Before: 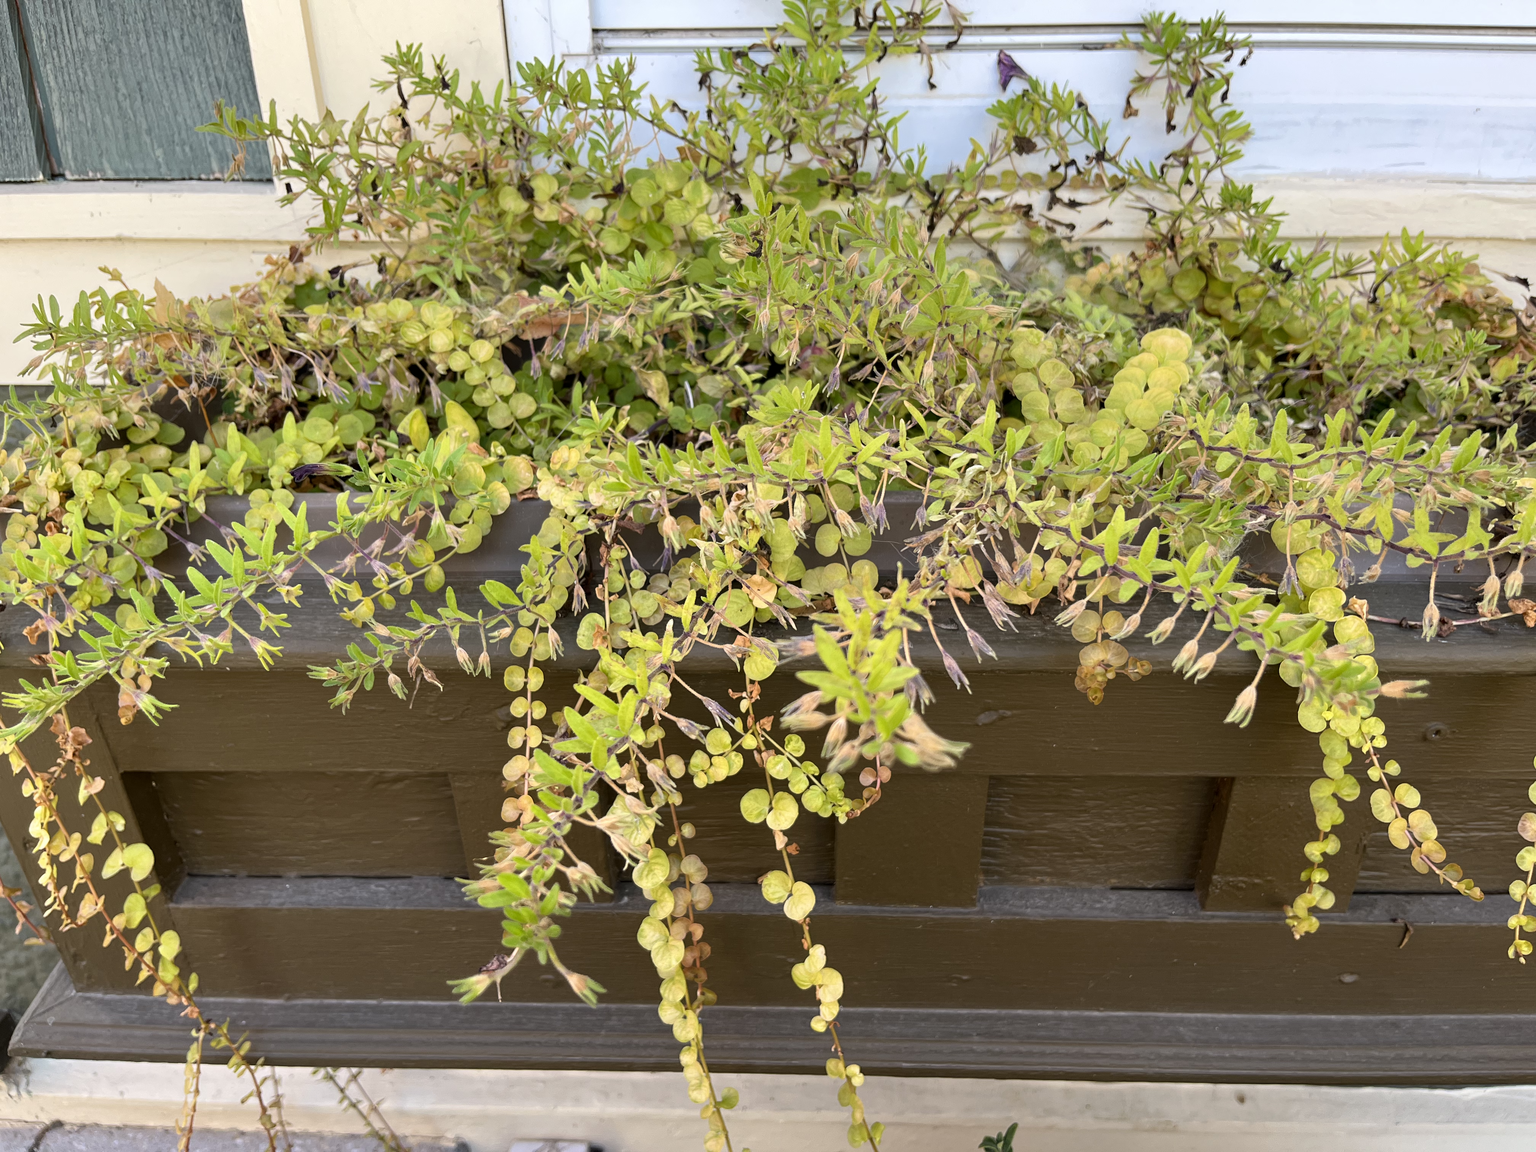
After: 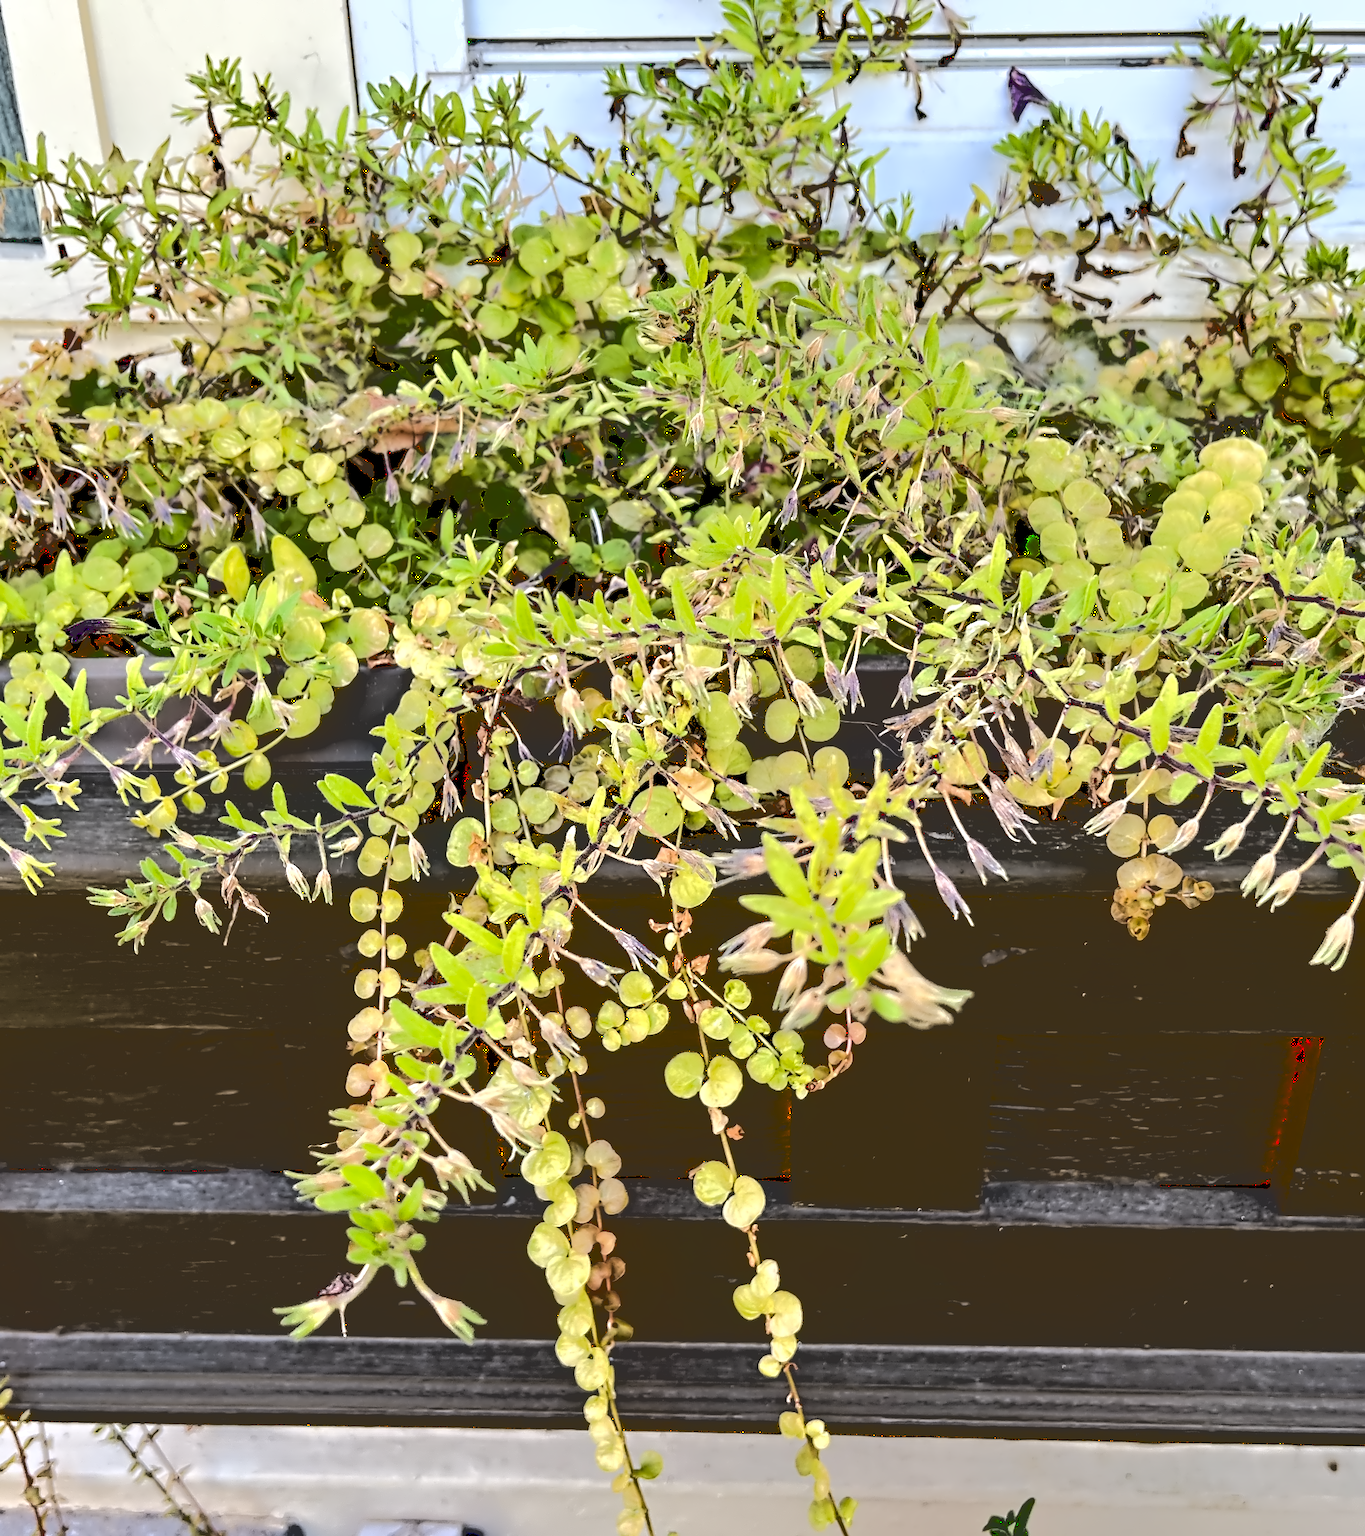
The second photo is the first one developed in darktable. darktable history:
white balance: red 0.967, blue 1.049
crop and rotate: left 15.754%, right 17.579%
contrast equalizer: octaves 7, y [[0.5, 0.542, 0.583, 0.625, 0.667, 0.708], [0.5 ×6], [0.5 ×6], [0, 0.033, 0.067, 0.1, 0.133, 0.167], [0, 0.05, 0.1, 0.15, 0.2, 0.25]]
base curve: curves: ch0 [(0.065, 0.026) (0.236, 0.358) (0.53, 0.546) (0.777, 0.841) (0.924, 0.992)], preserve colors average RGB
